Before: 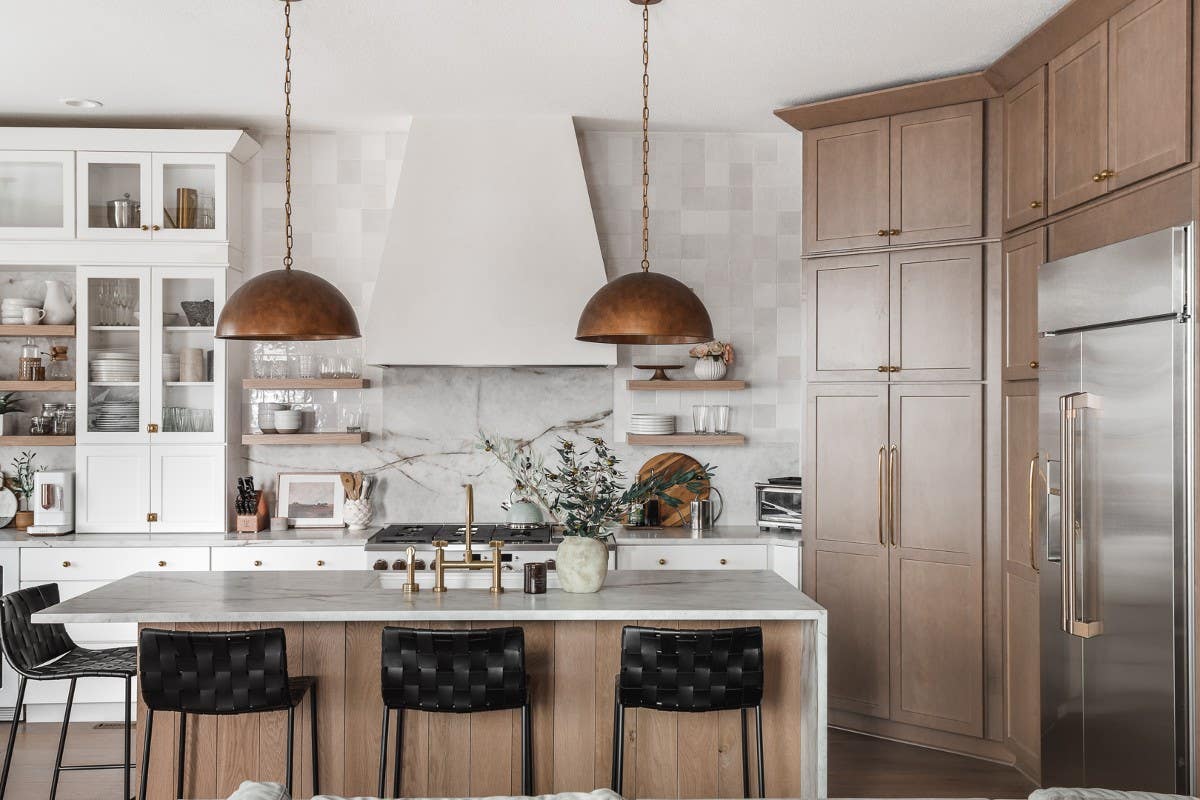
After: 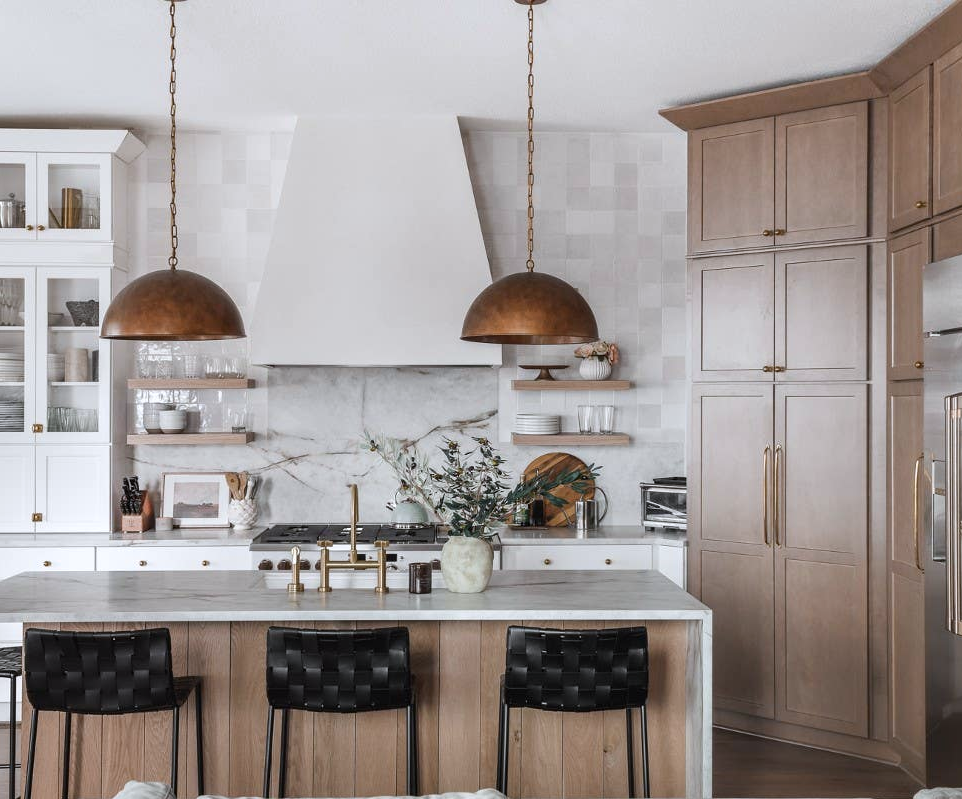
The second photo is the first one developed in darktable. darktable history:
crop and rotate: left 9.597%, right 10.195%
white balance: red 0.983, blue 1.036
